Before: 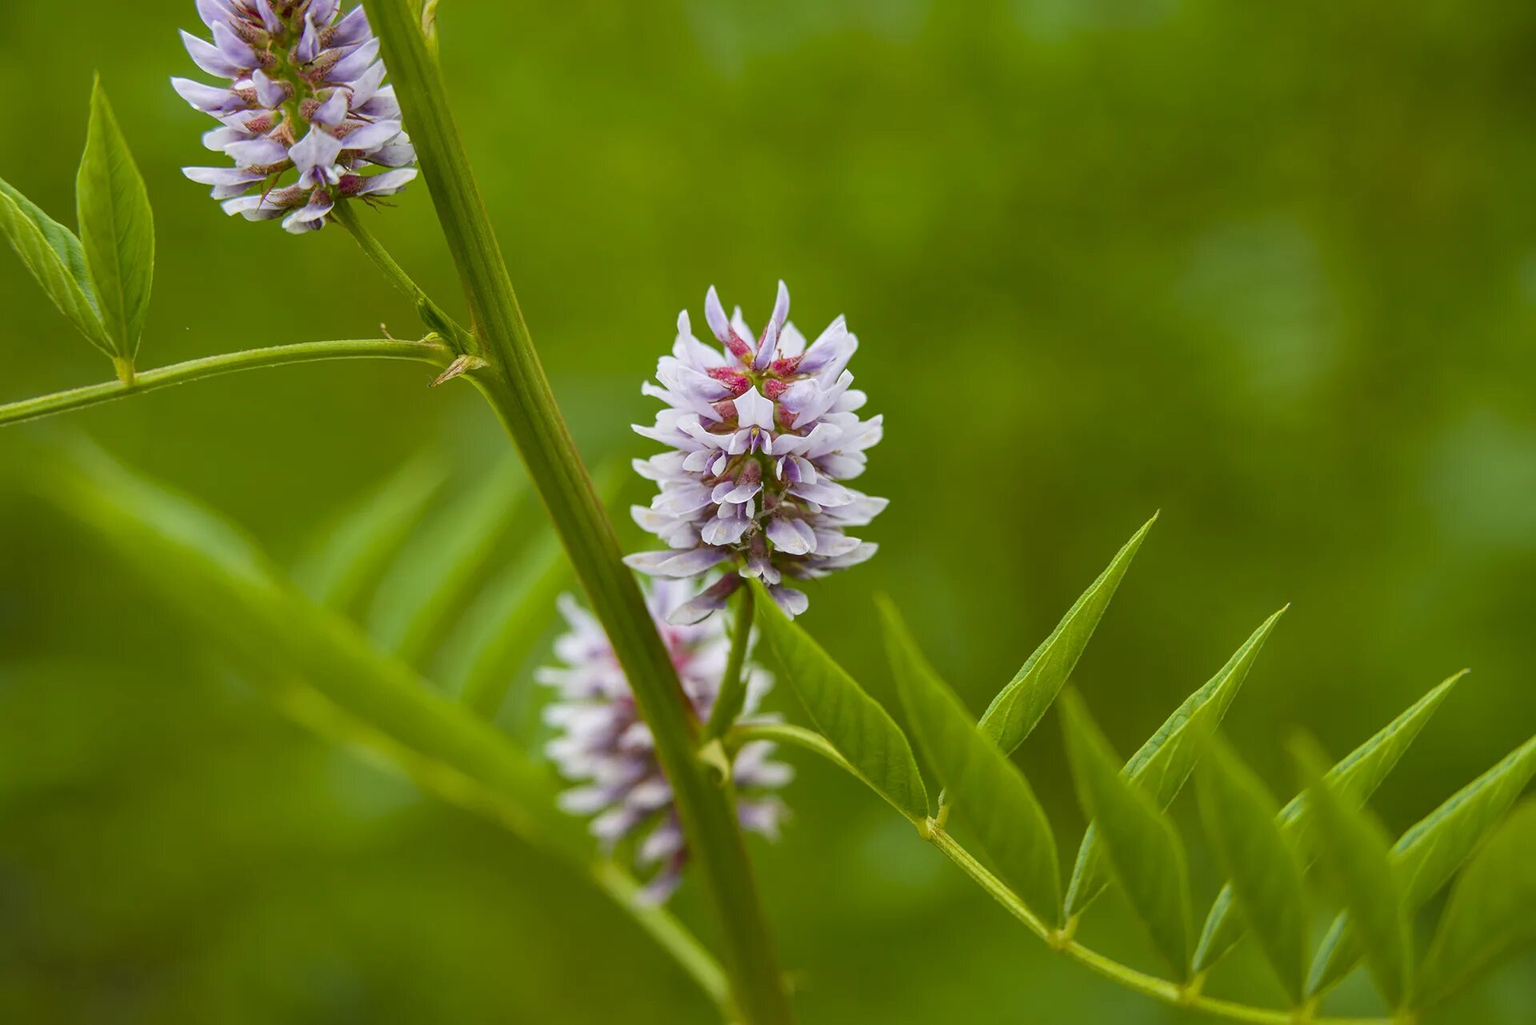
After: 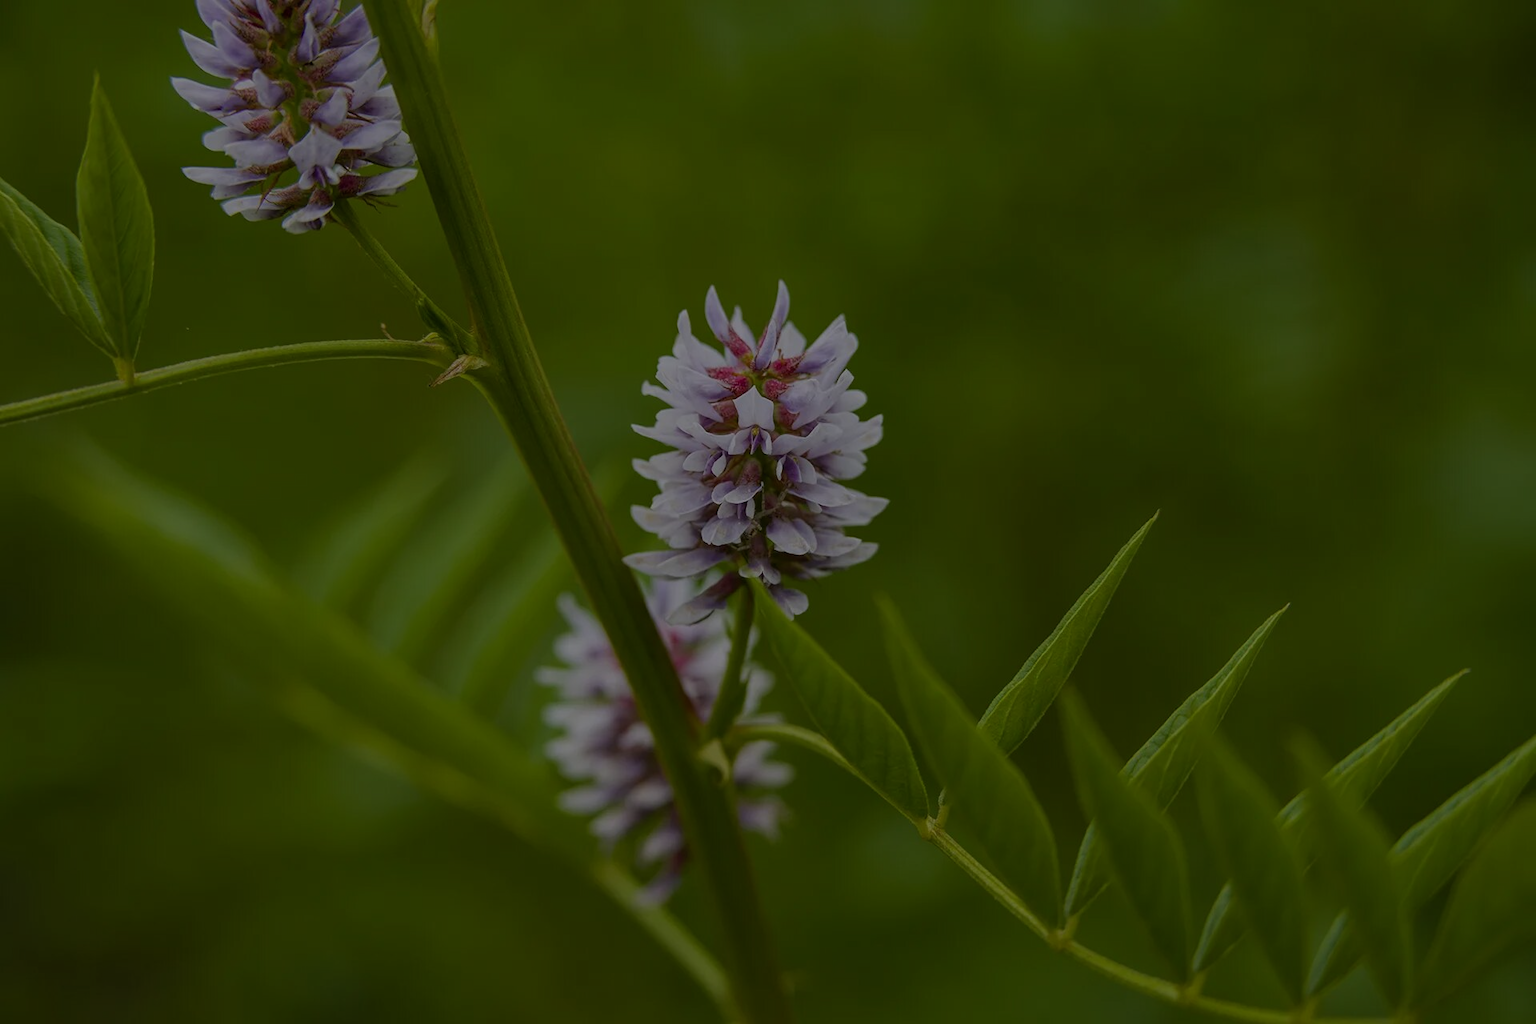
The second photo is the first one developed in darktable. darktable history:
exposure: exposure -2.002 EV, compensate highlight preservation false
tone equalizer: on, module defaults
